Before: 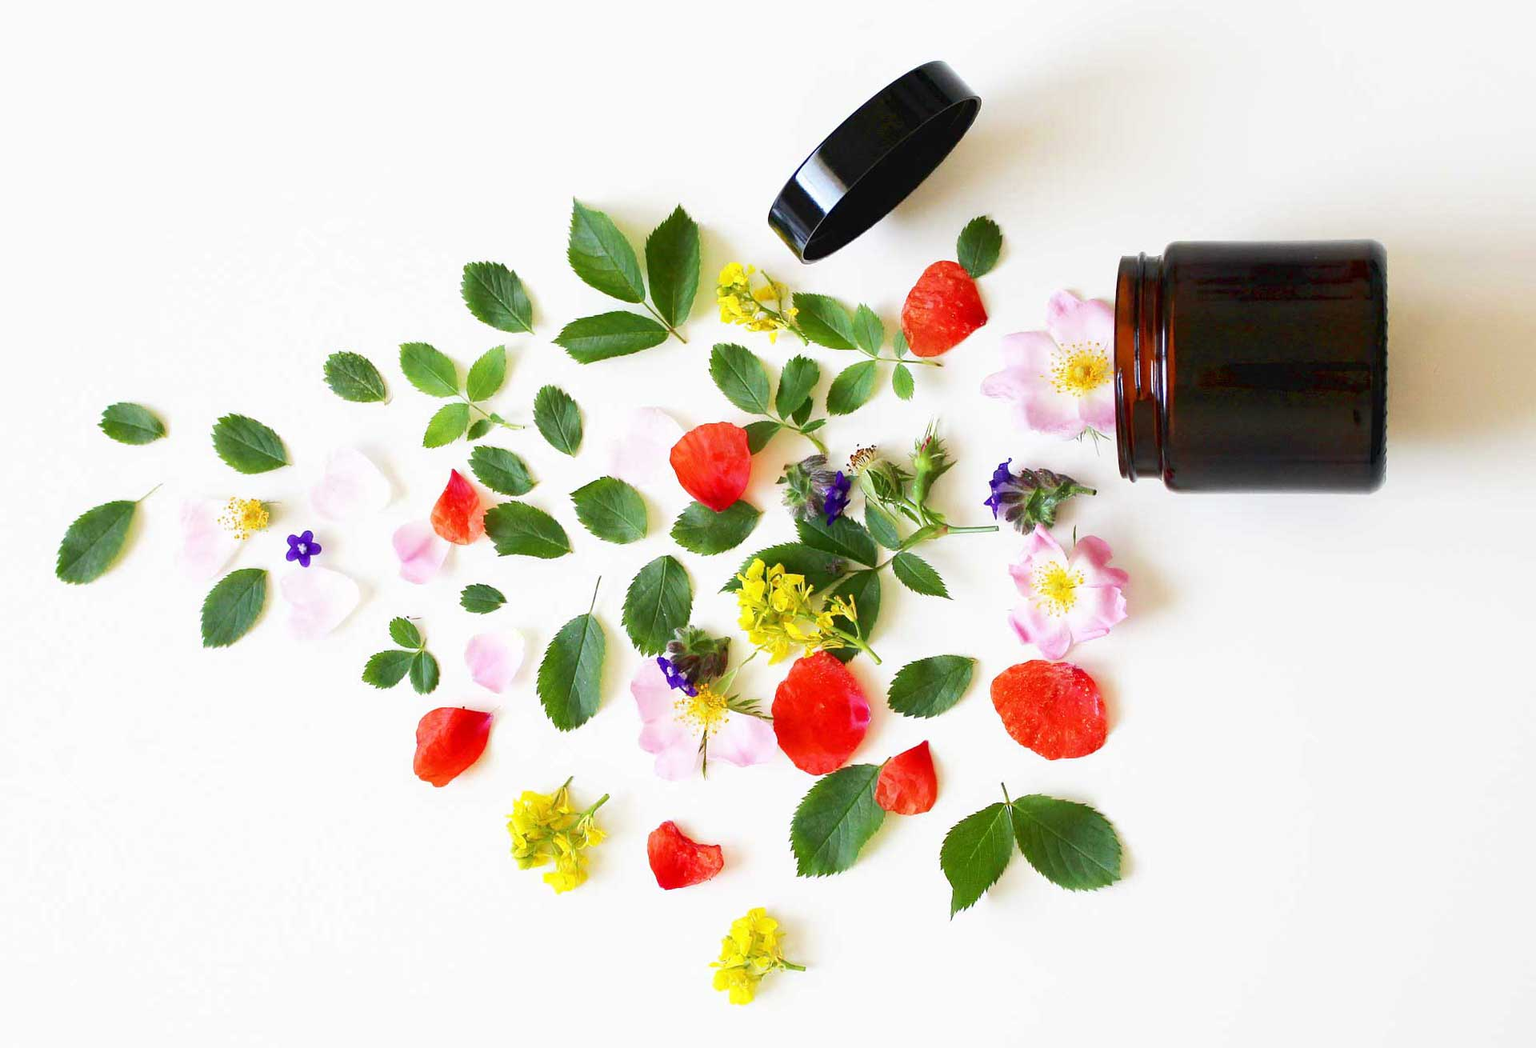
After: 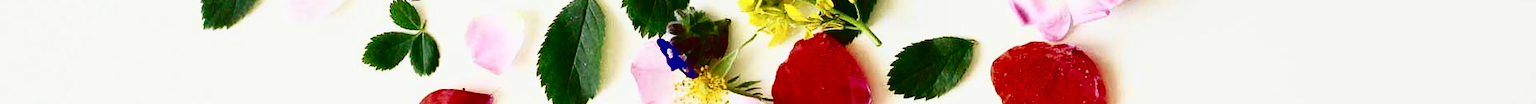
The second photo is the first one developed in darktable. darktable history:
tone curve: curves: ch0 [(0, 0.023) (0.087, 0.065) (0.184, 0.168) (0.45, 0.54) (0.57, 0.683) (0.706, 0.841) (0.877, 0.948) (1, 0.984)]; ch1 [(0, 0) (0.388, 0.369) (0.447, 0.447) (0.505, 0.5) (0.534, 0.535) (0.563, 0.563) (0.579, 0.59) (0.644, 0.663) (1, 1)]; ch2 [(0, 0) (0.301, 0.259) (0.385, 0.395) (0.492, 0.496) (0.518, 0.537) (0.583, 0.605) (0.673, 0.667) (1, 1)], color space Lab, independent channels, preserve colors none
crop and rotate: top 59.084%, bottom 30.916%
contrast brightness saturation: brightness -0.52
